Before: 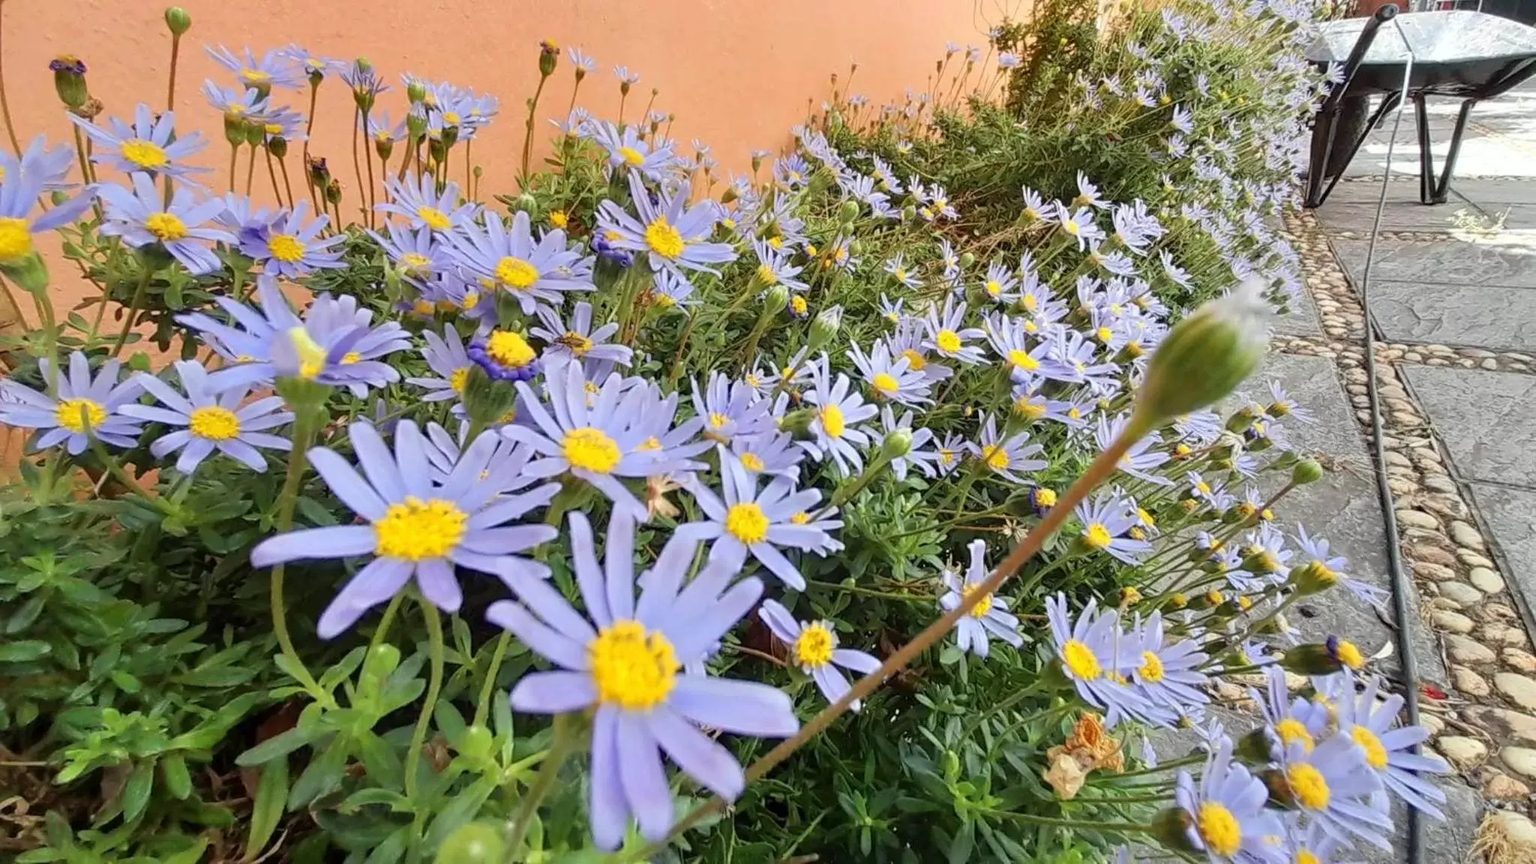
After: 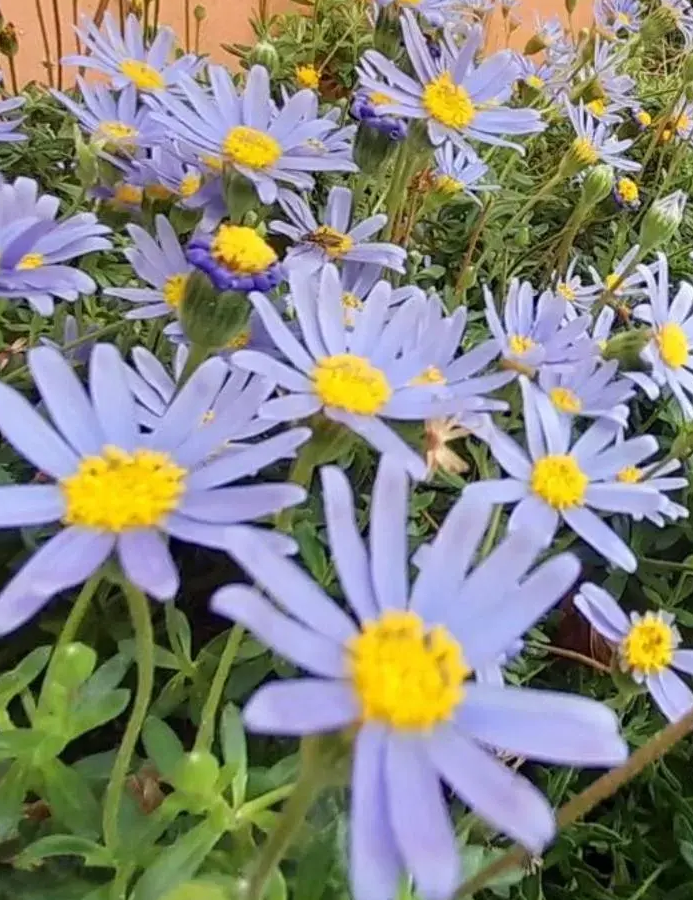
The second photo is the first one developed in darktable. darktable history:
crop and rotate: left 21.361%, top 18.802%, right 44.784%, bottom 3.001%
